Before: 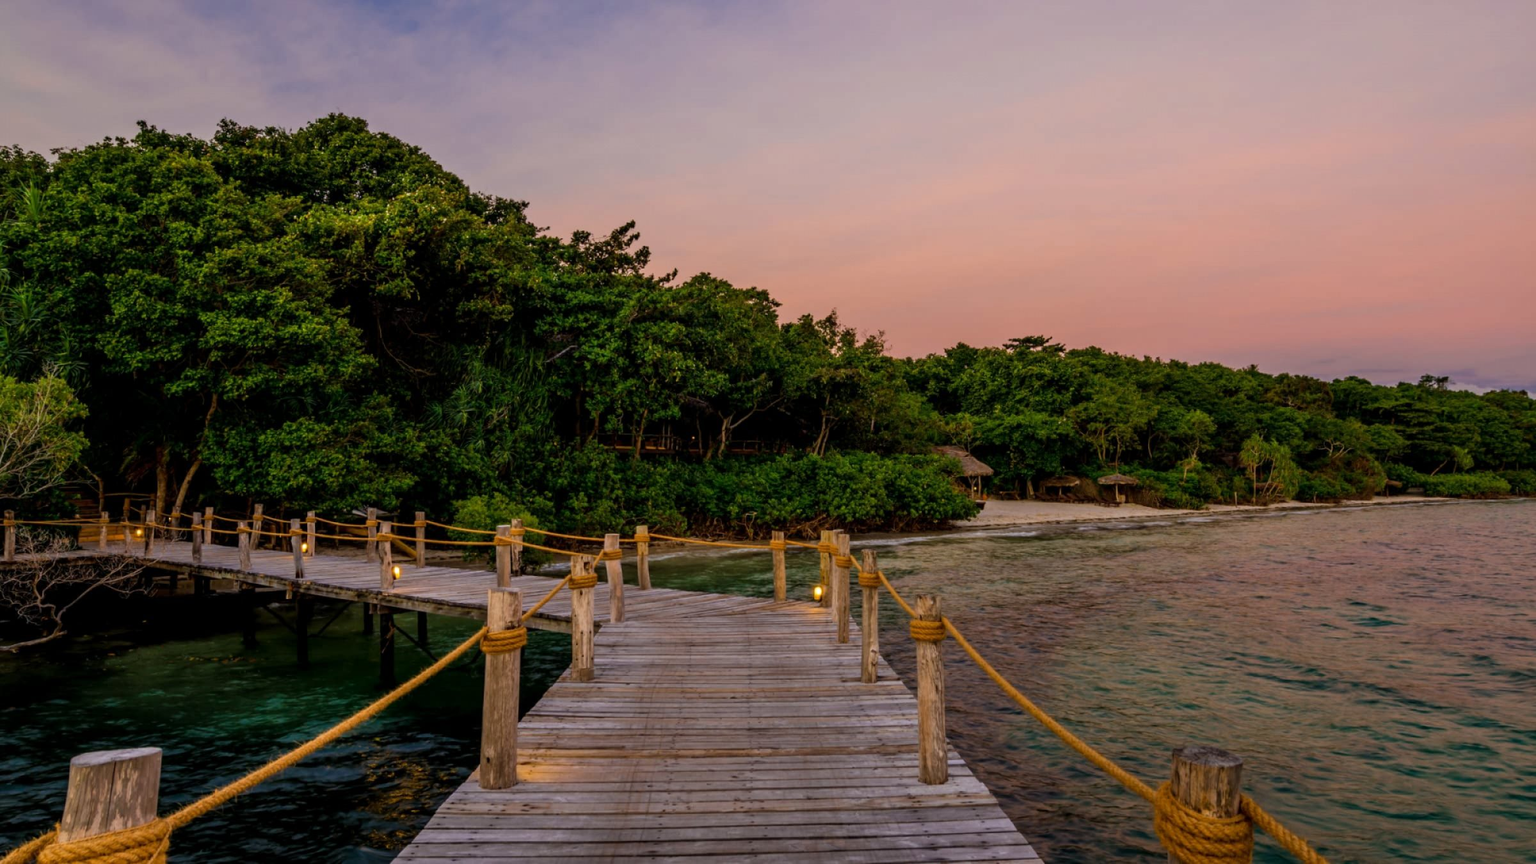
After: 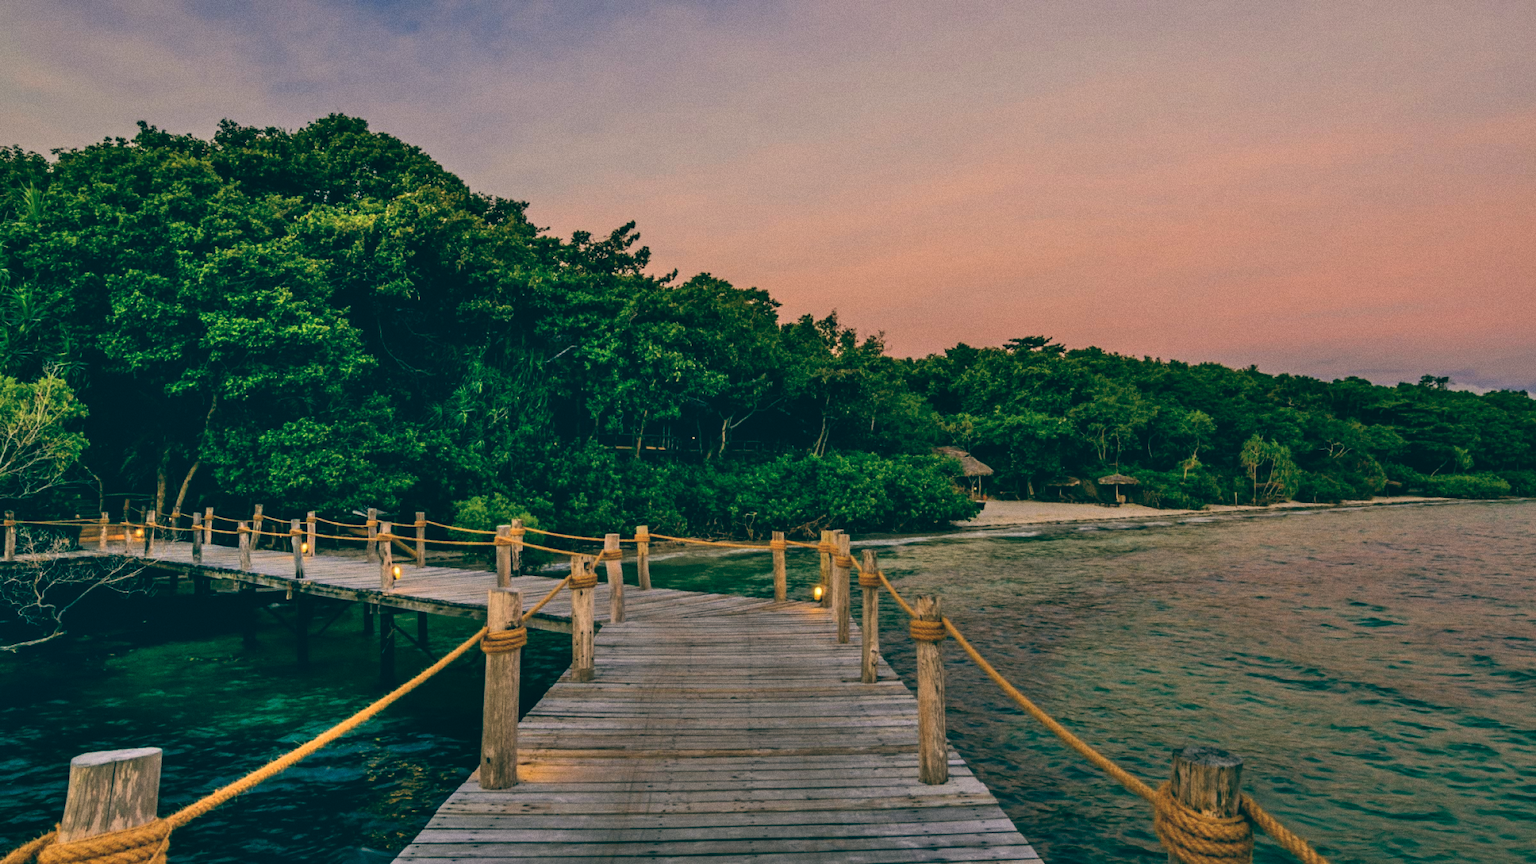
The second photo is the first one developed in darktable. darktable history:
shadows and highlights: low approximation 0.01, soften with gaussian
color balance: lift [1.005, 0.99, 1.007, 1.01], gamma [1, 0.979, 1.011, 1.021], gain [0.923, 1.098, 1.025, 0.902], input saturation 90.45%, contrast 7.73%, output saturation 105.91%
grain: strength 26%
